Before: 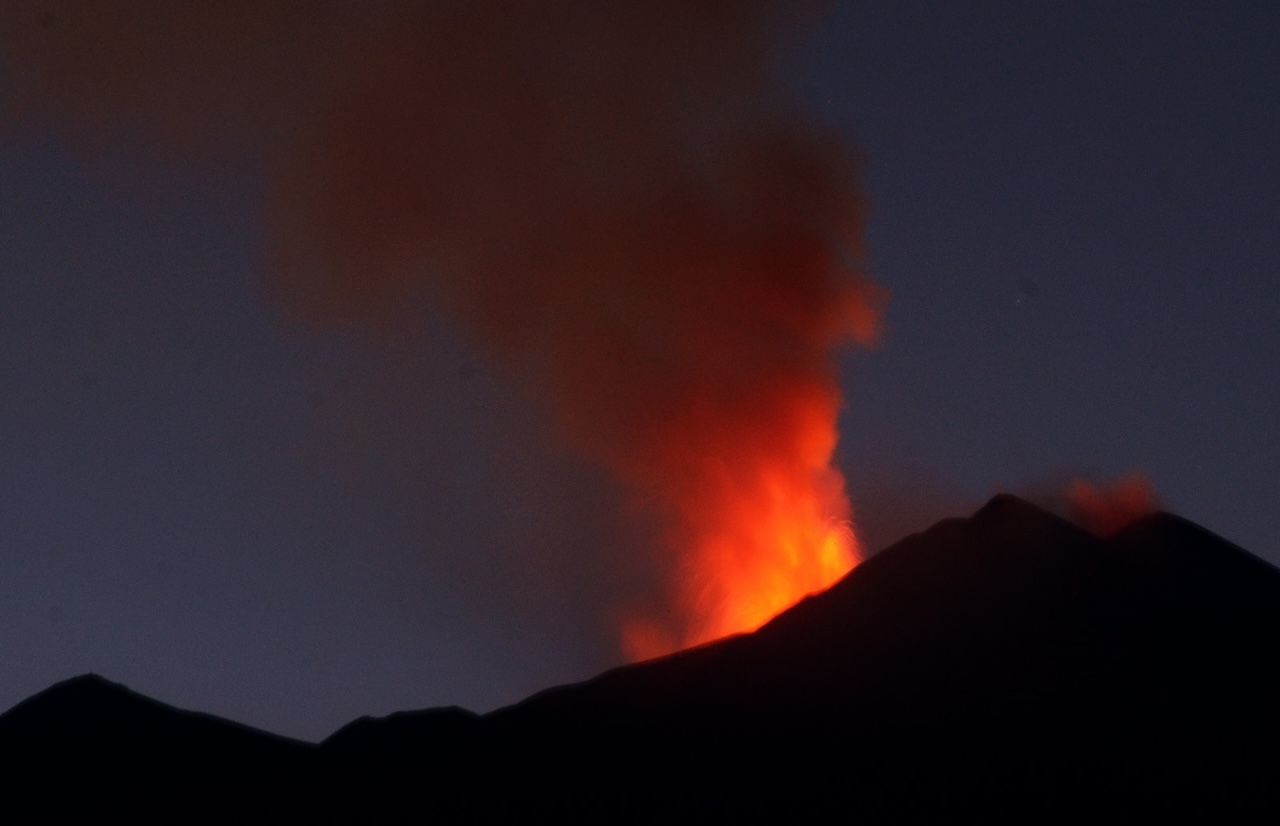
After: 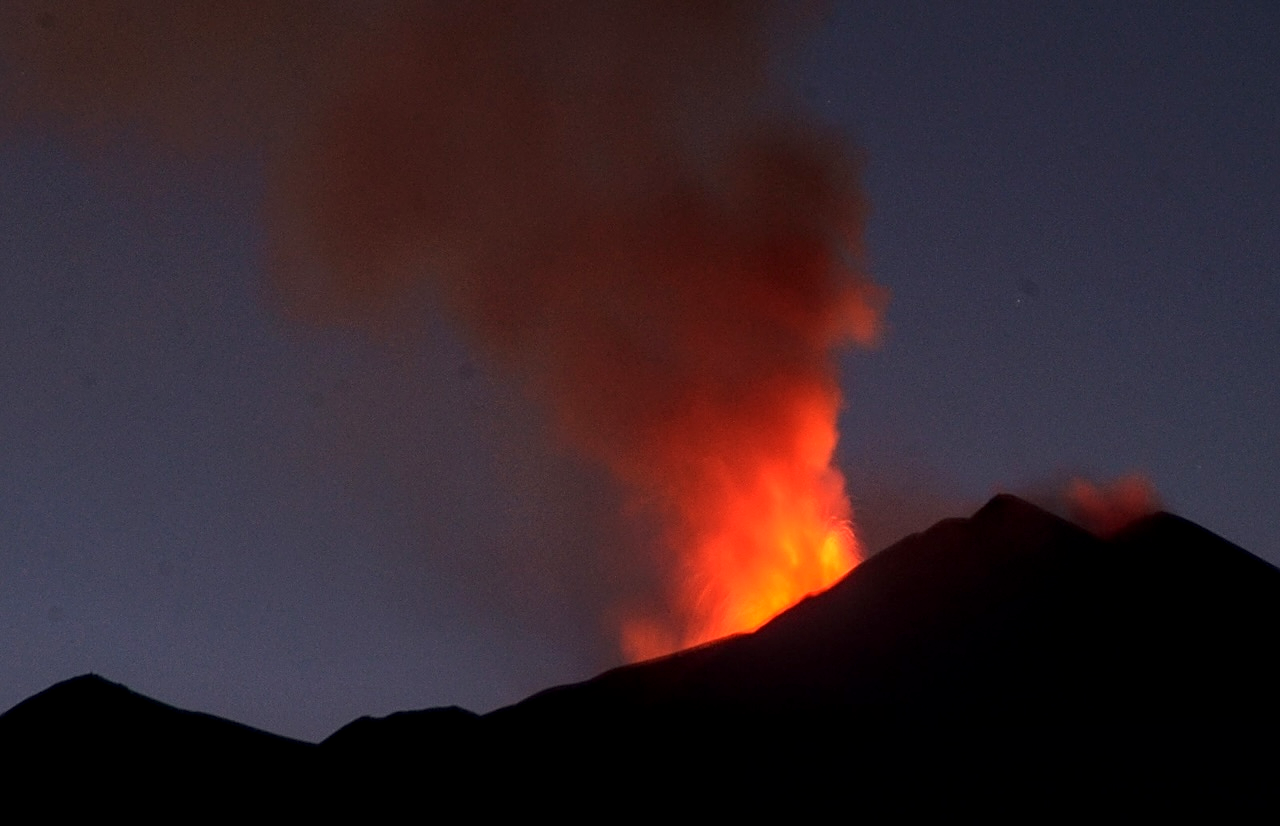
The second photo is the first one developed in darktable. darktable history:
exposure: black level correction 0.001, exposure 0.499 EV, compensate exposure bias true, compensate highlight preservation false
local contrast: on, module defaults
sharpen: on, module defaults
